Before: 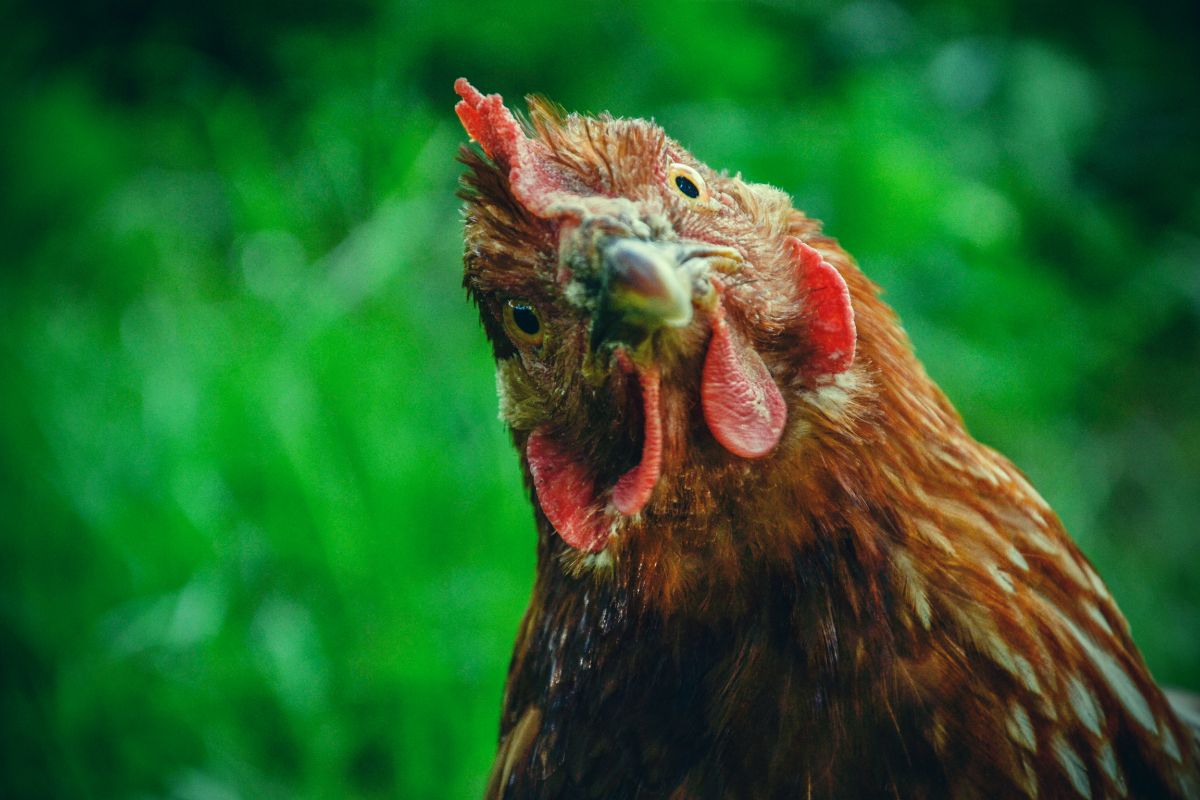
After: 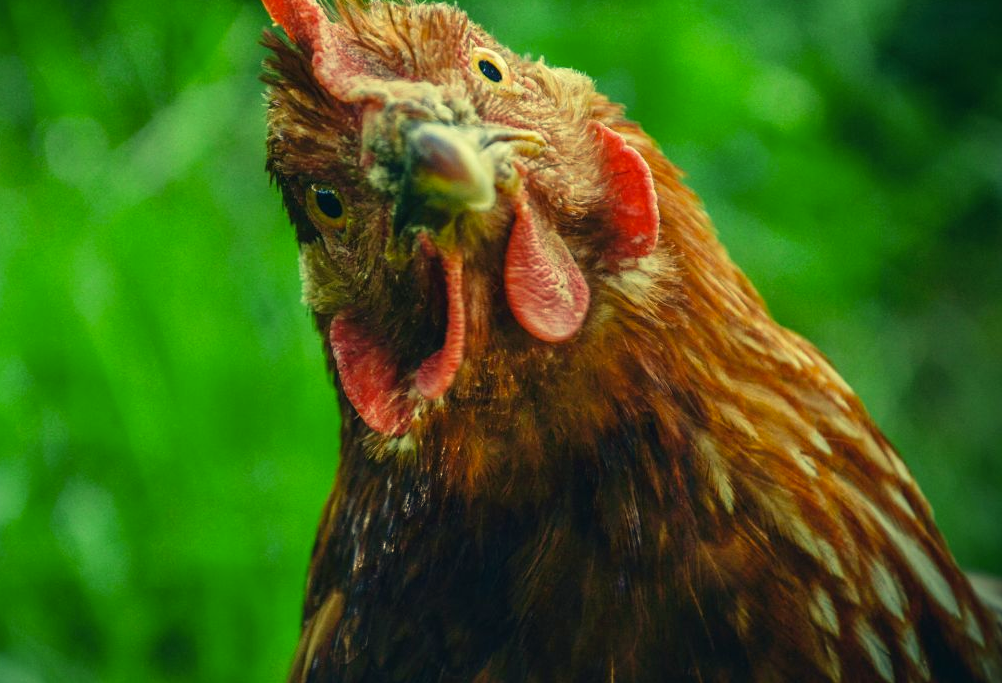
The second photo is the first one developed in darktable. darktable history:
velvia: strength 14.43%
color correction: highlights a* 2.49, highlights b* 22.88
crop: left 16.417%, top 14.558%
